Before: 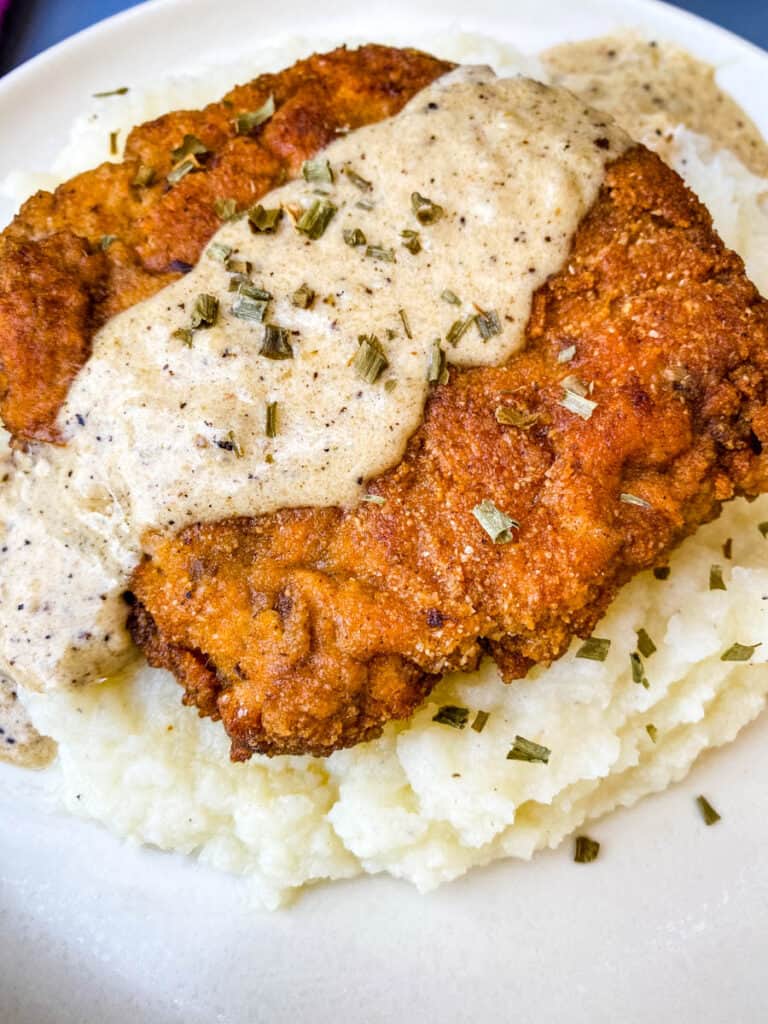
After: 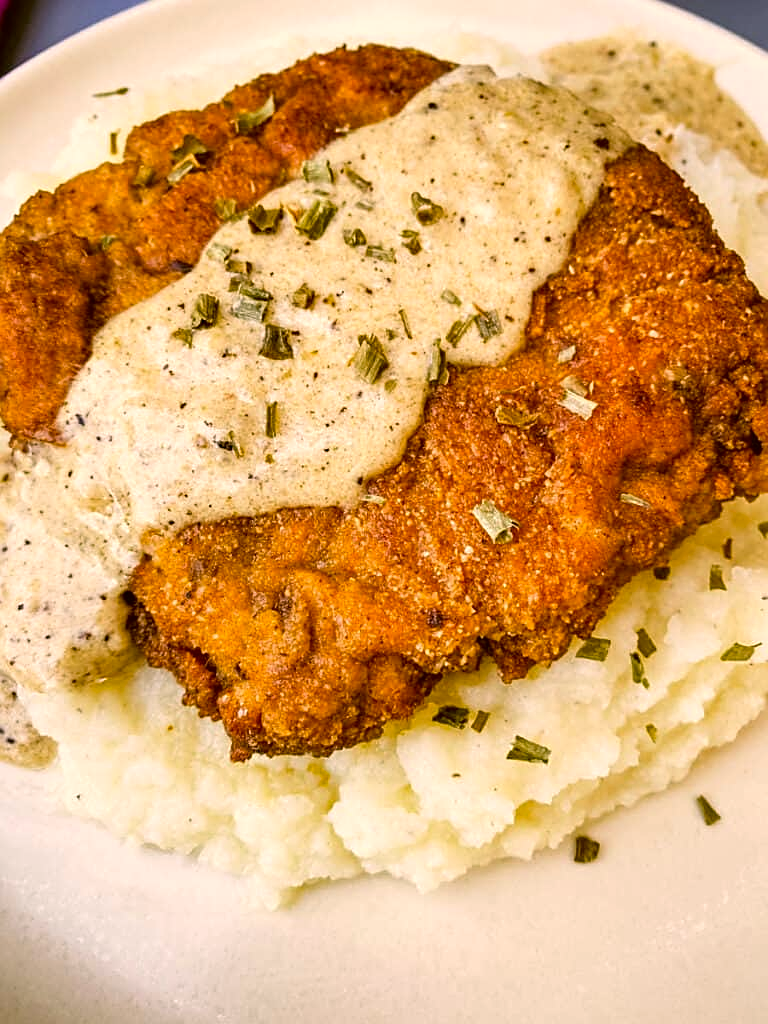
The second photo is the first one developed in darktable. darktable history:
sharpen: on, module defaults
color correction: highlights a* 8.36, highlights b* 15.74, shadows a* -0.625, shadows b* 27.14
